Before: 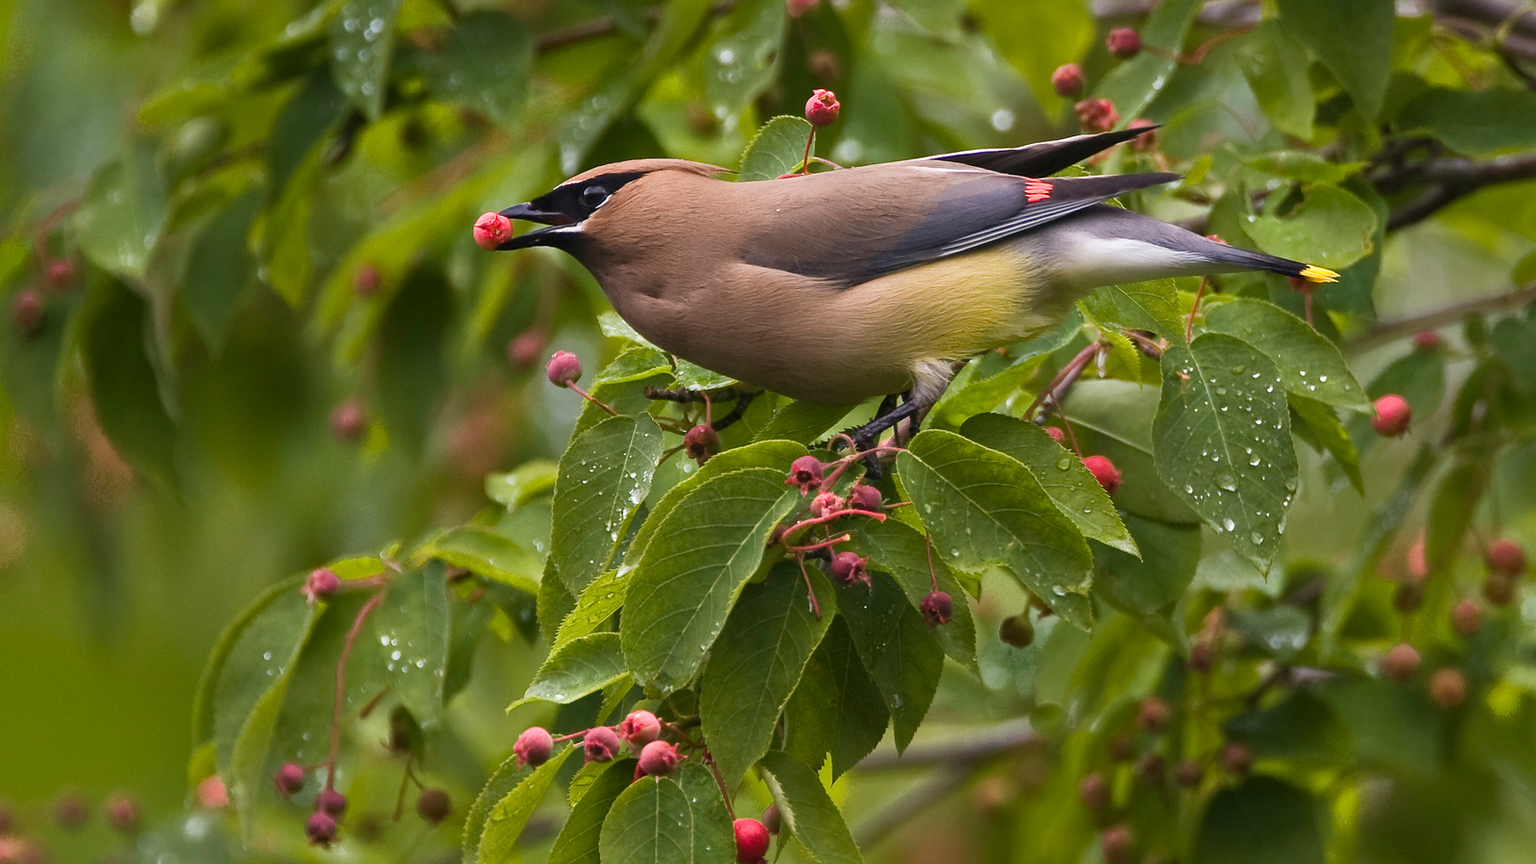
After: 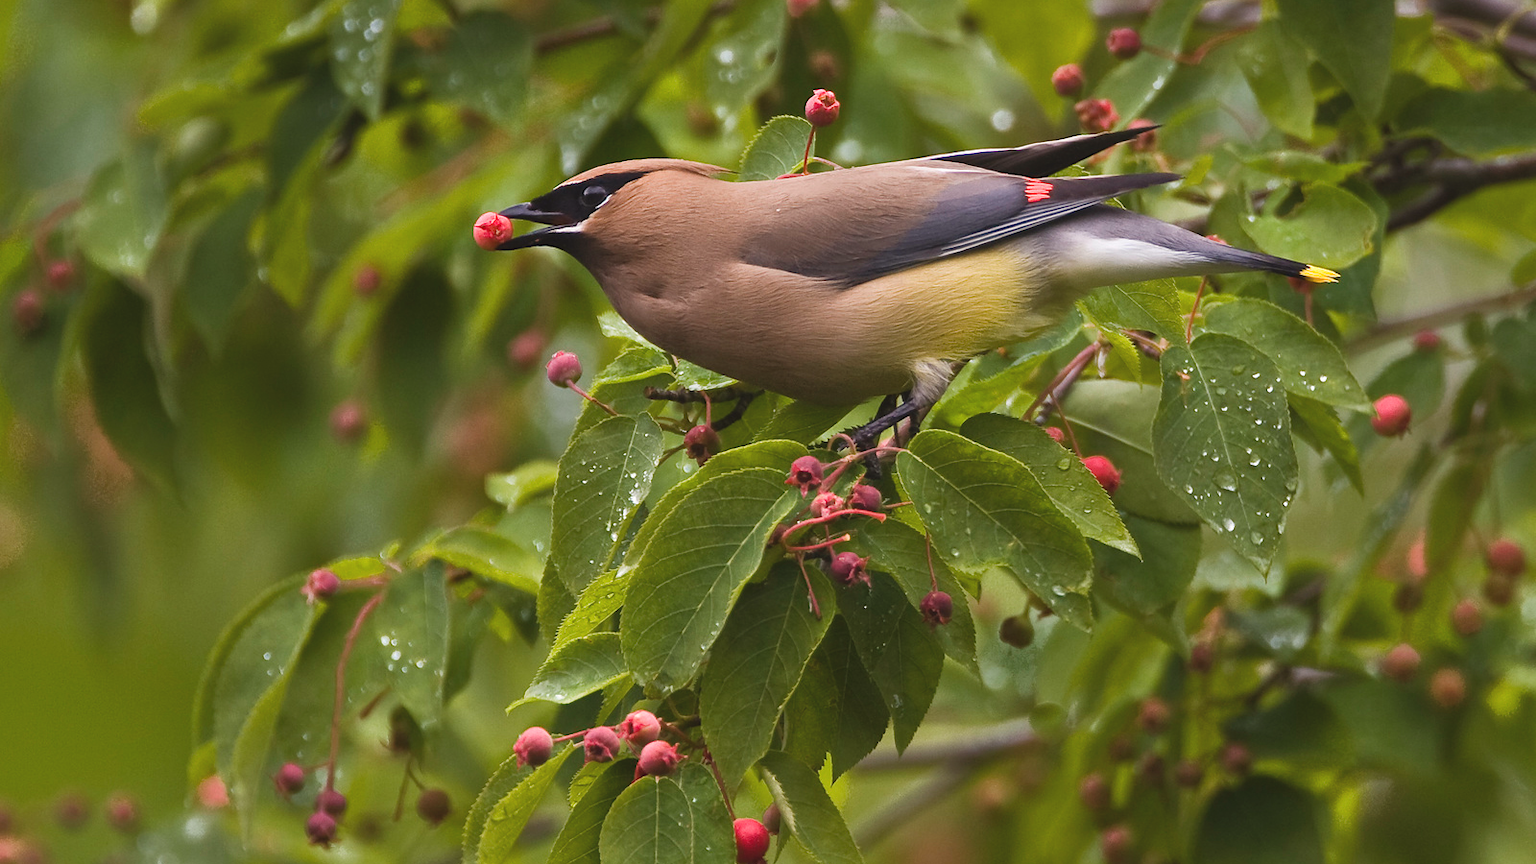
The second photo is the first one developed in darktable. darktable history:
color balance rgb: power › luminance 1.105%, power › chroma 0.416%, power › hue 35.1°, global offset › luminance 0.713%, perceptual saturation grading › global saturation 0.451%
